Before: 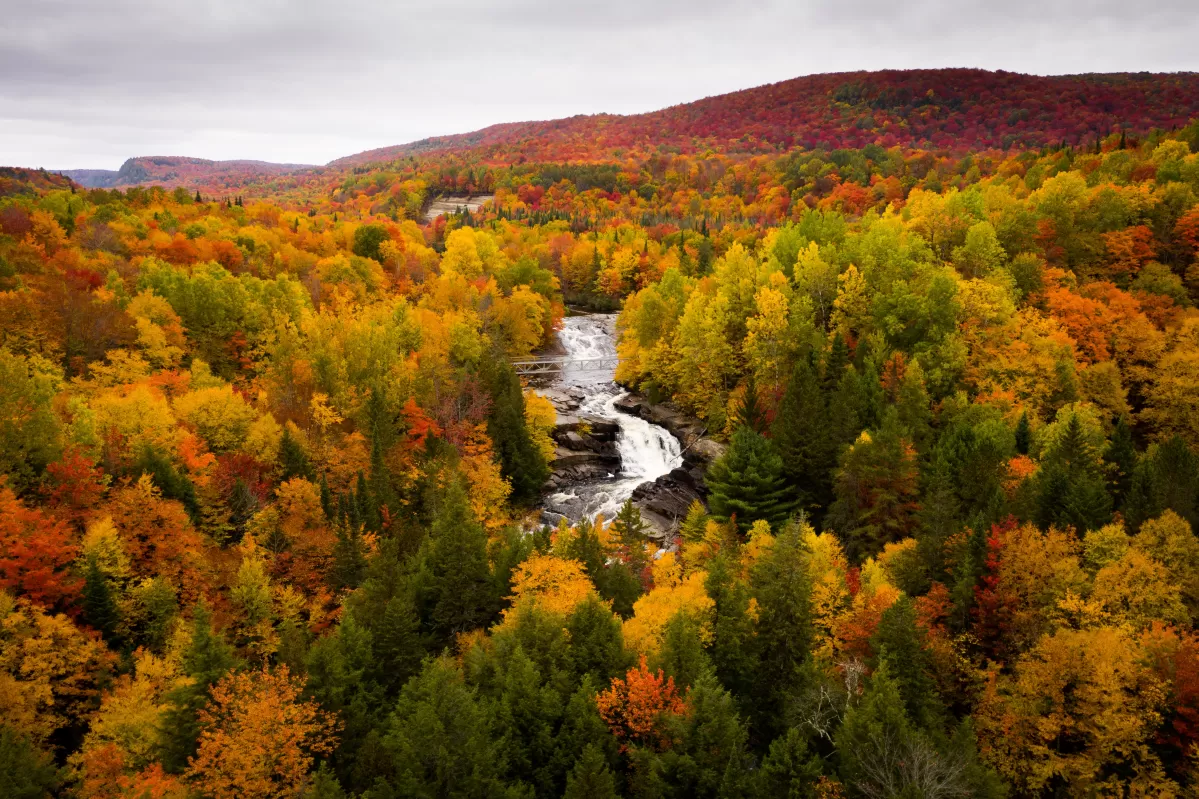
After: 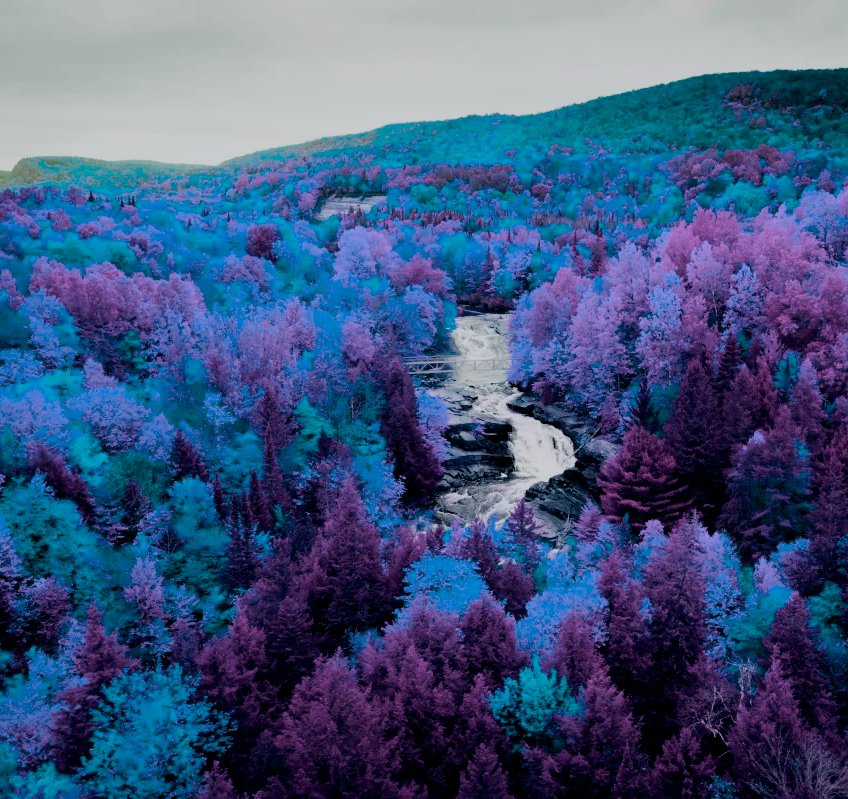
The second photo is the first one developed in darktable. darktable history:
tone equalizer: on, module defaults
color balance rgb: global offset › chroma 0.252%, global offset › hue 255.9°, linear chroma grading › global chroma 14.413%, perceptual saturation grading › global saturation 7.02%, perceptual saturation grading › shadows 5.139%, hue shift -147.98°, perceptual brilliance grading › mid-tones 10.403%, perceptual brilliance grading › shadows 15.107%, contrast 34.978%, saturation formula JzAzBz (2021)
filmic rgb: middle gray luminance 2.72%, black relative exposure -9.87 EV, white relative exposure 6.99 EV, dynamic range scaling 9.67%, target black luminance 0%, hardness 3.18, latitude 44.38%, contrast 0.673, highlights saturation mix 4.38%, shadows ↔ highlights balance 13.82%
crop and rotate: left 8.978%, right 20.223%
